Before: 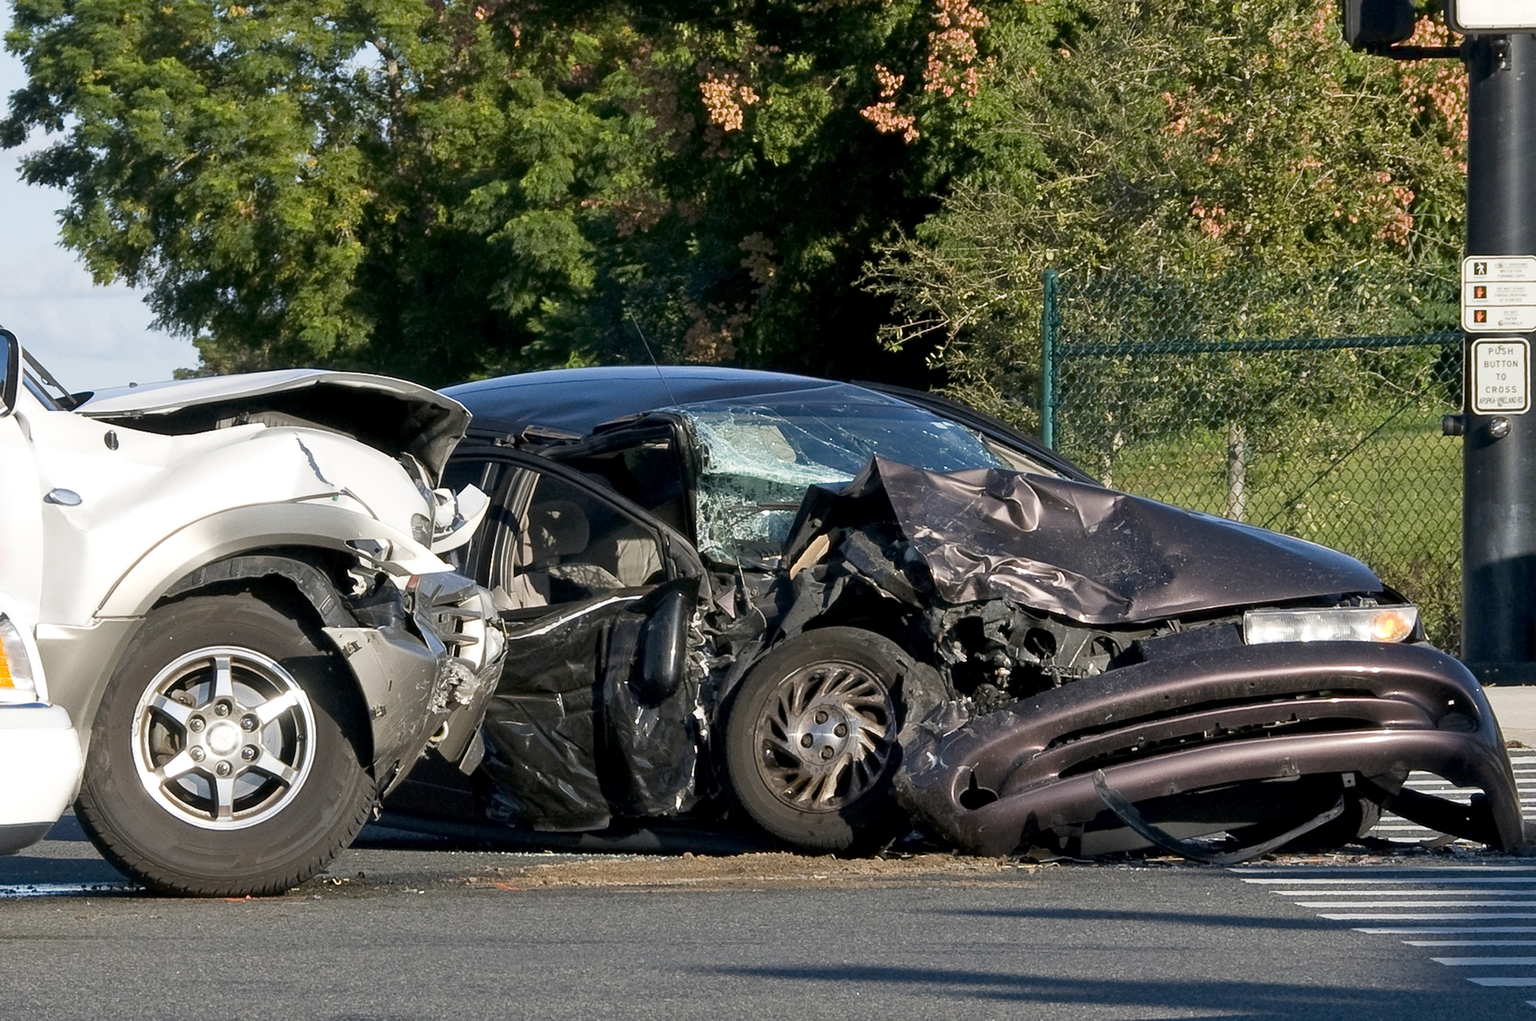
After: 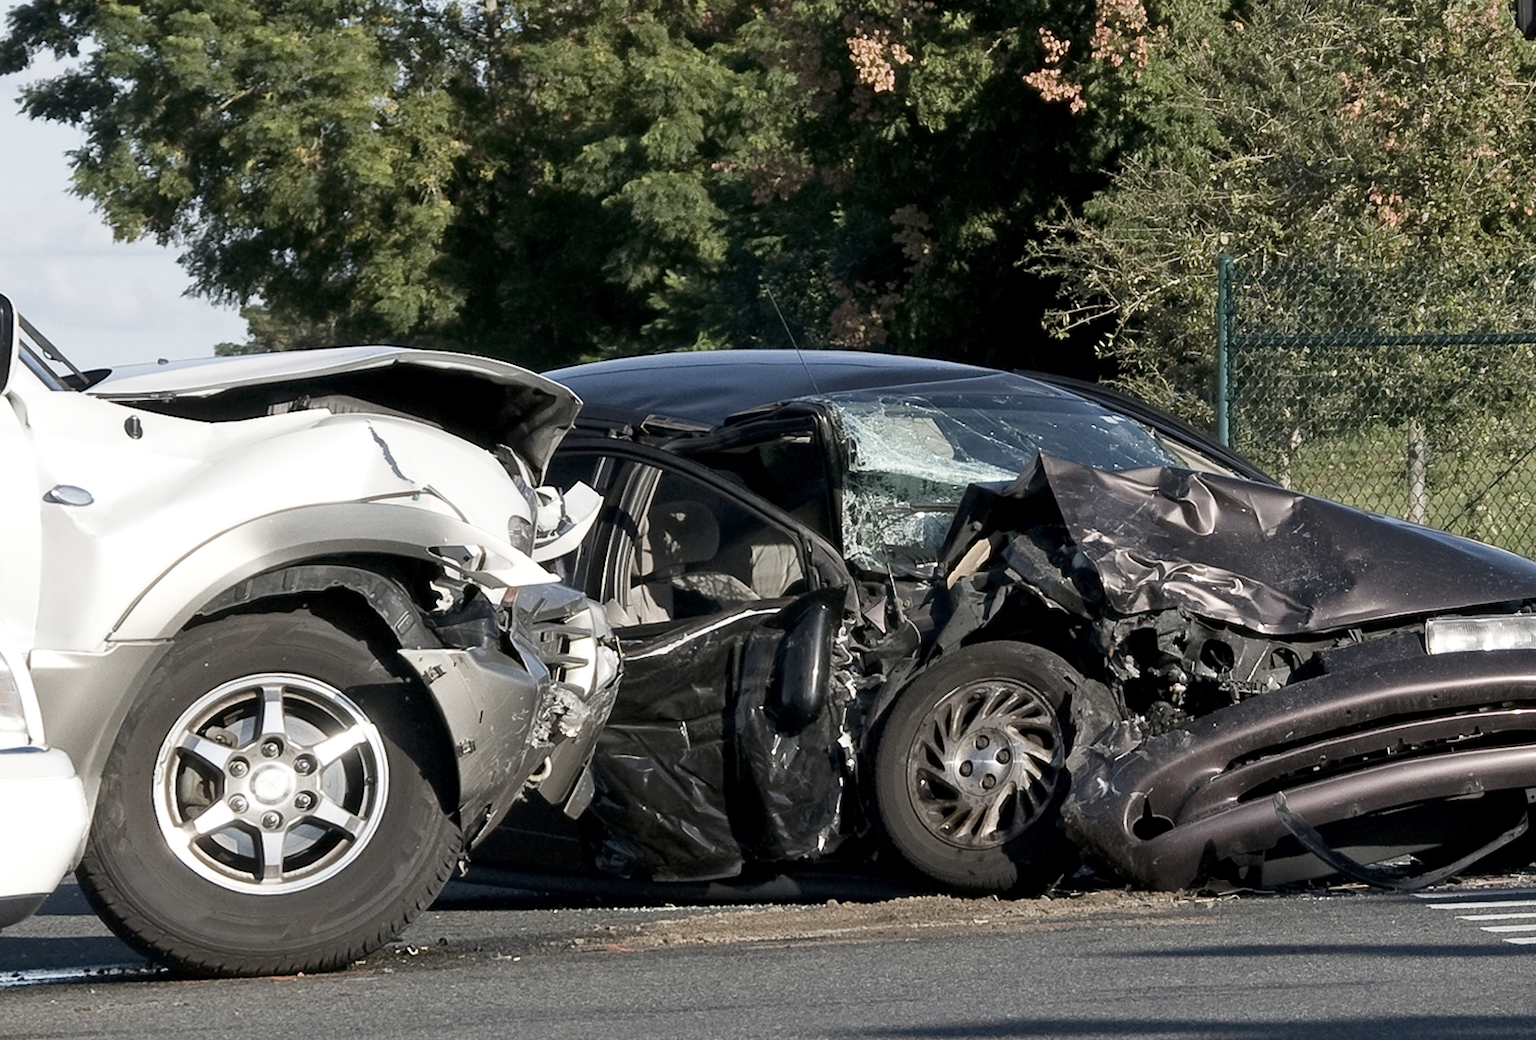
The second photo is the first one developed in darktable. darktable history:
contrast brightness saturation: contrast 0.1, saturation -0.36
crop: right 9.509%, bottom 0.031%
rotate and perspective: rotation -0.013°, lens shift (vertical) -0.027, lens shift (horizontal) 0.178, crop left 0.016, crop right 0.989, crop top 0.082, crop bottom 0.918
